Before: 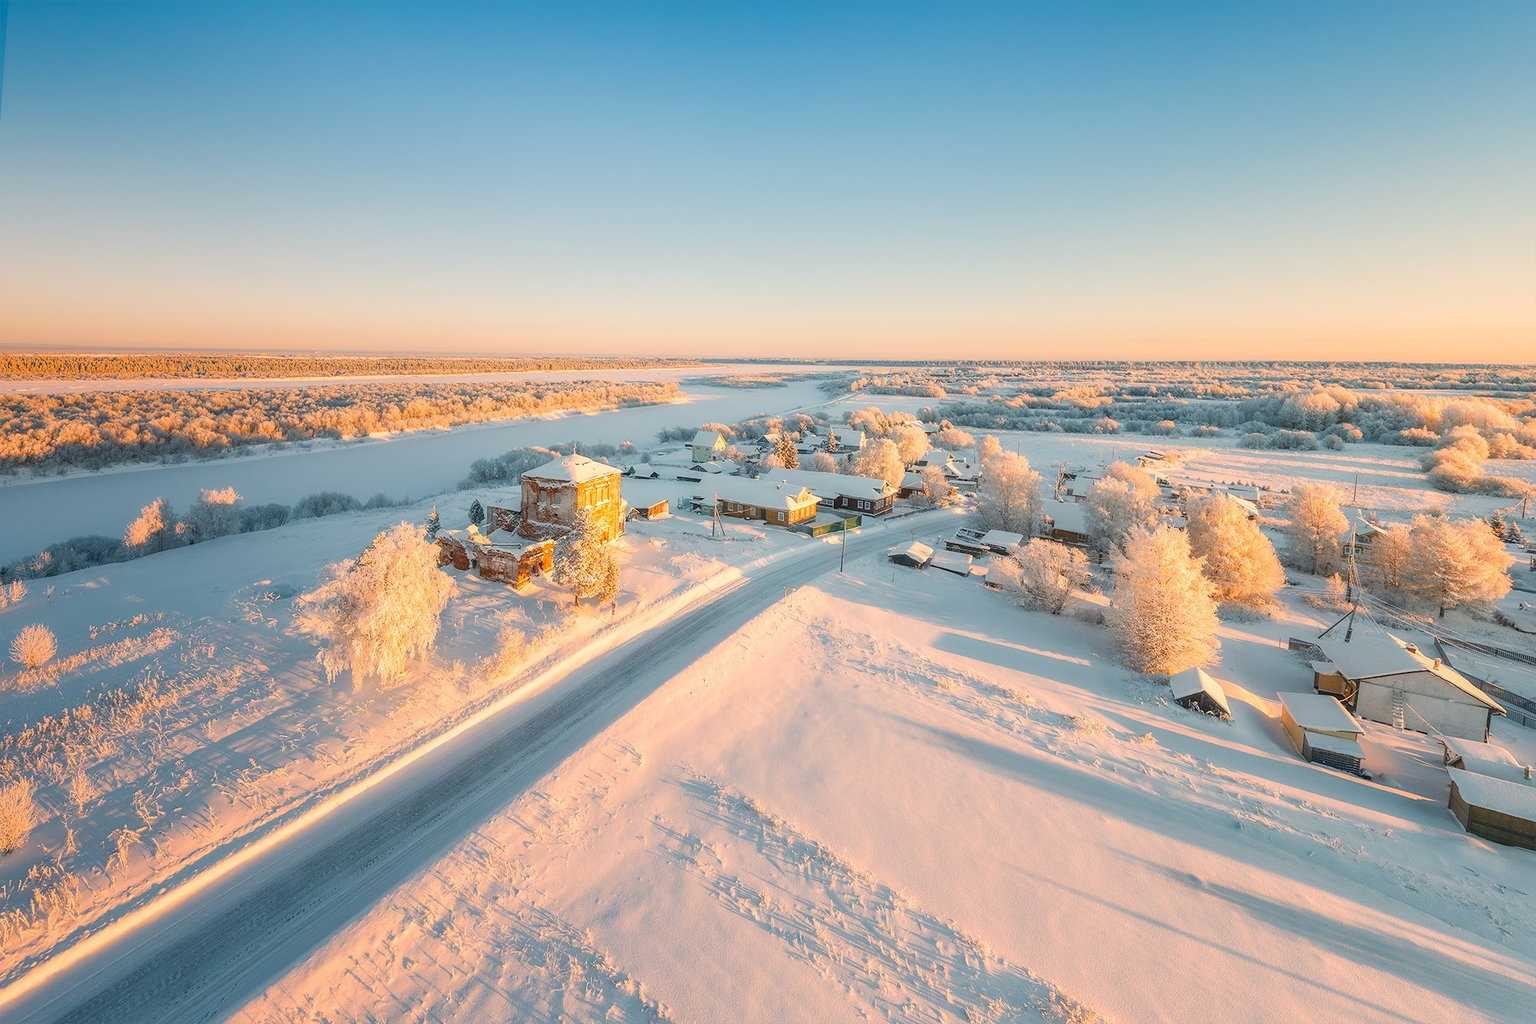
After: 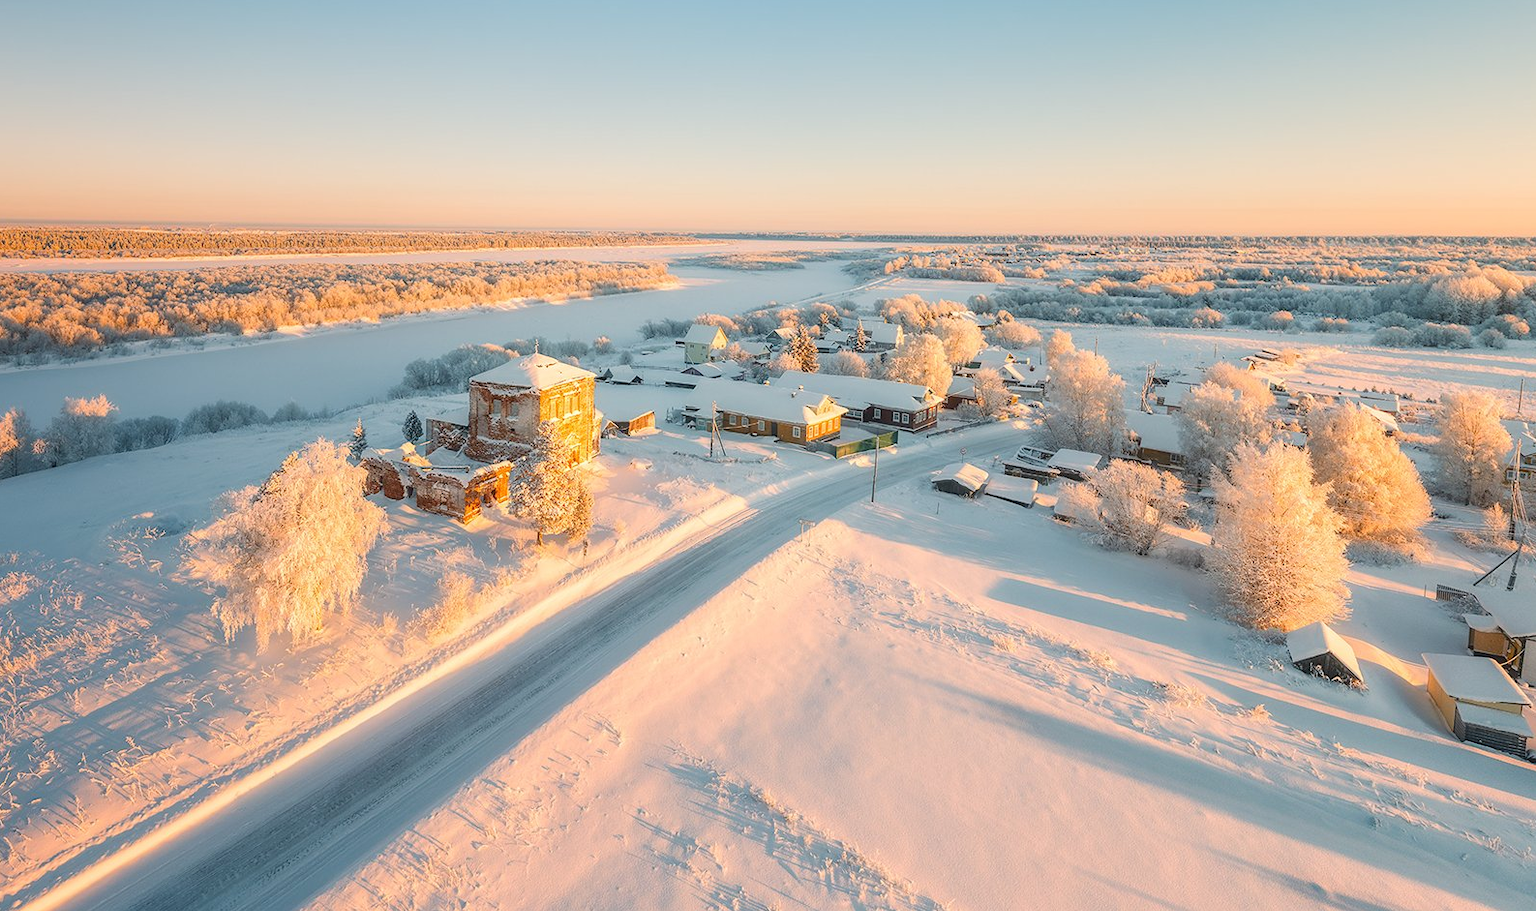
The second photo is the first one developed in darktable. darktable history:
crop: left 9.723%, top 16.971%, right 10.914%, bottom 12.309%
